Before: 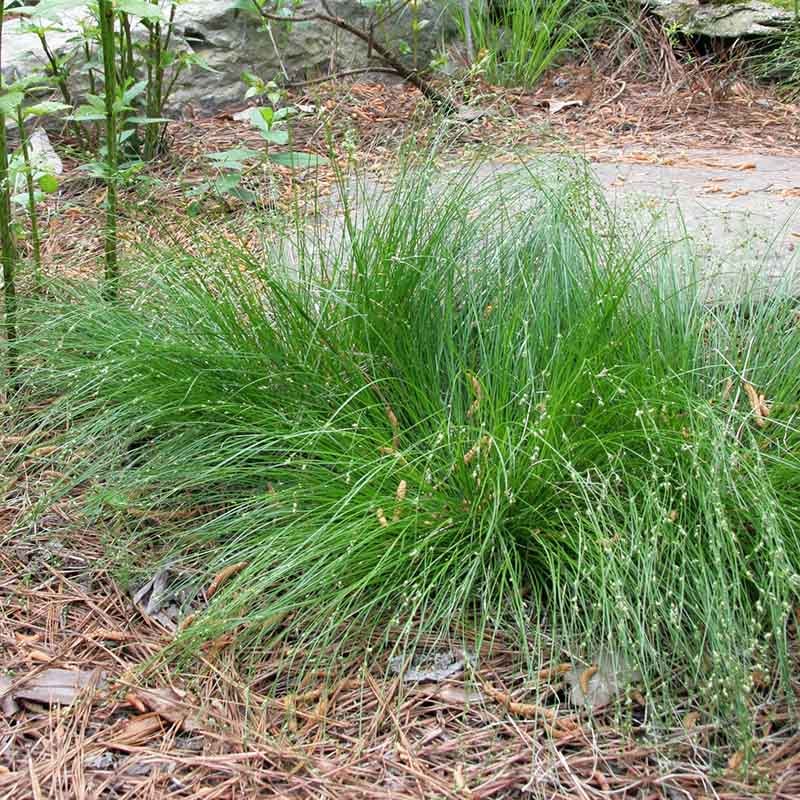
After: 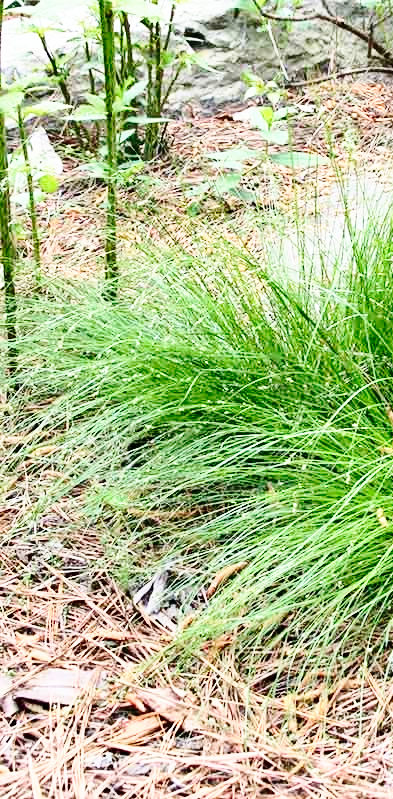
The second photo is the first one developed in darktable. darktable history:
crop and rotate: left 0%, top 0%, right 50.845%
base curve: curves: ch0 [(0, 0) (0.028, 0.03) (0.121, 0.232) (0.46, 0.748) (0.859, 0.968) (1, 1)], preserve colors none
contrast brightness saturation: contrast 0.28
